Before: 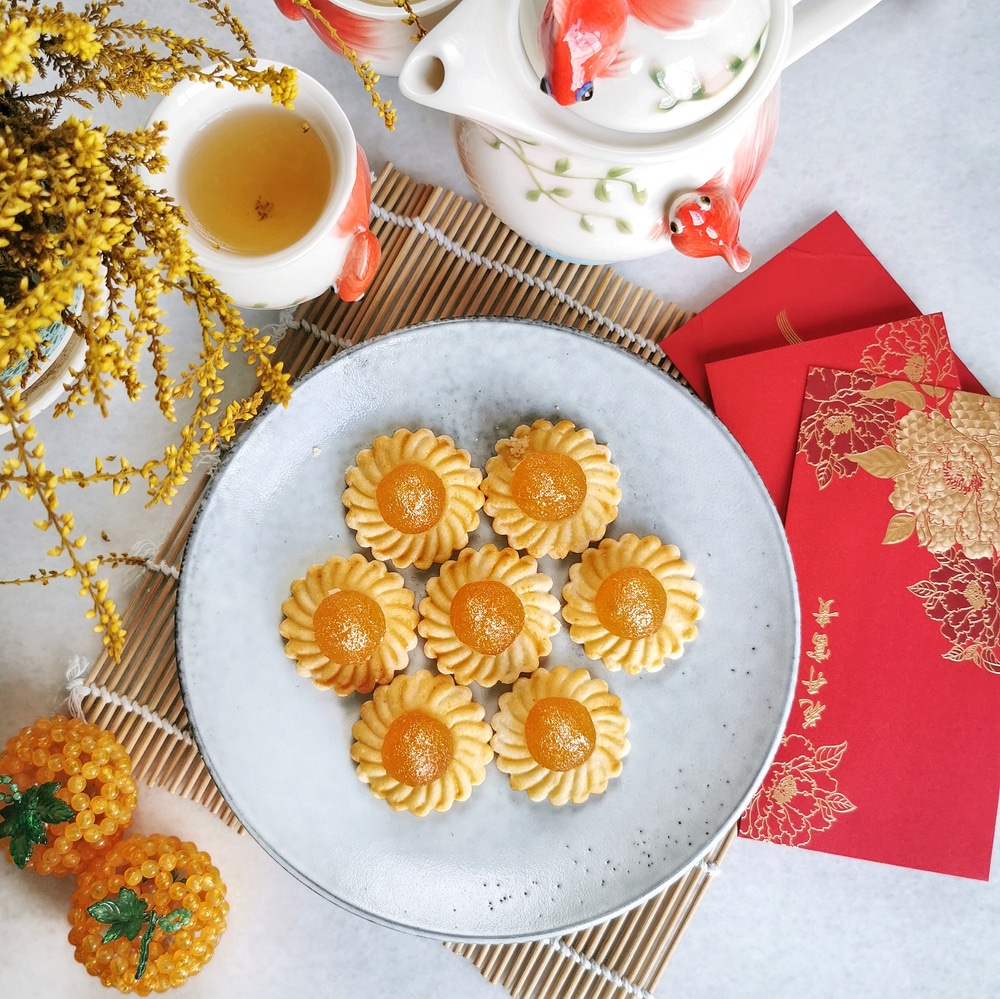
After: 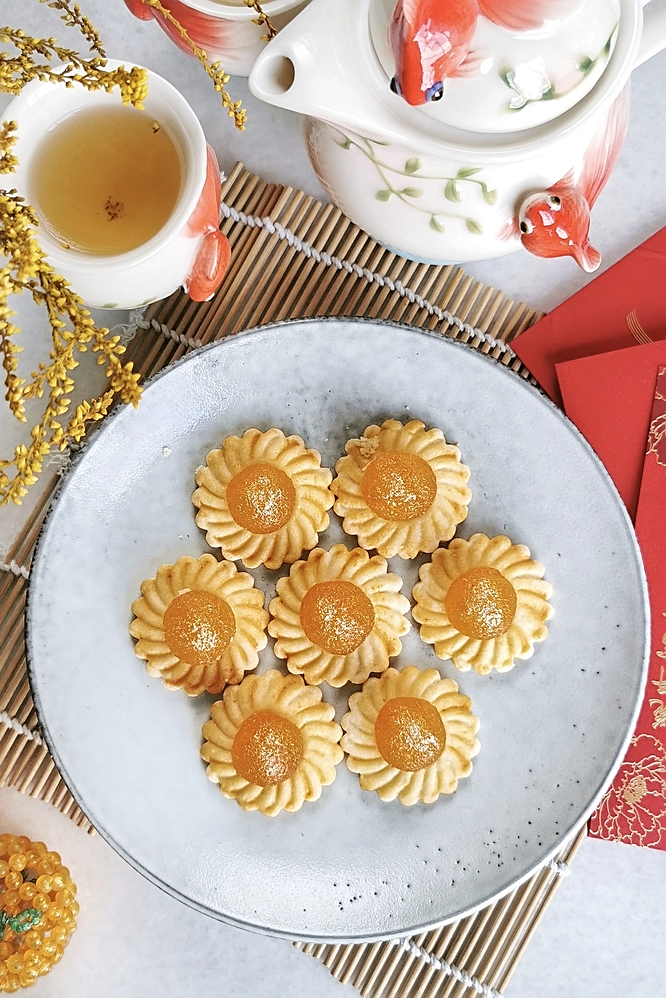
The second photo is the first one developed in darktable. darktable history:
crop and rotate: left 15.055%, right 18.278%
sharpen: on, module defaults
color contrast: green-magenta contrast 0.84, blue-yellow contrast 0.86
